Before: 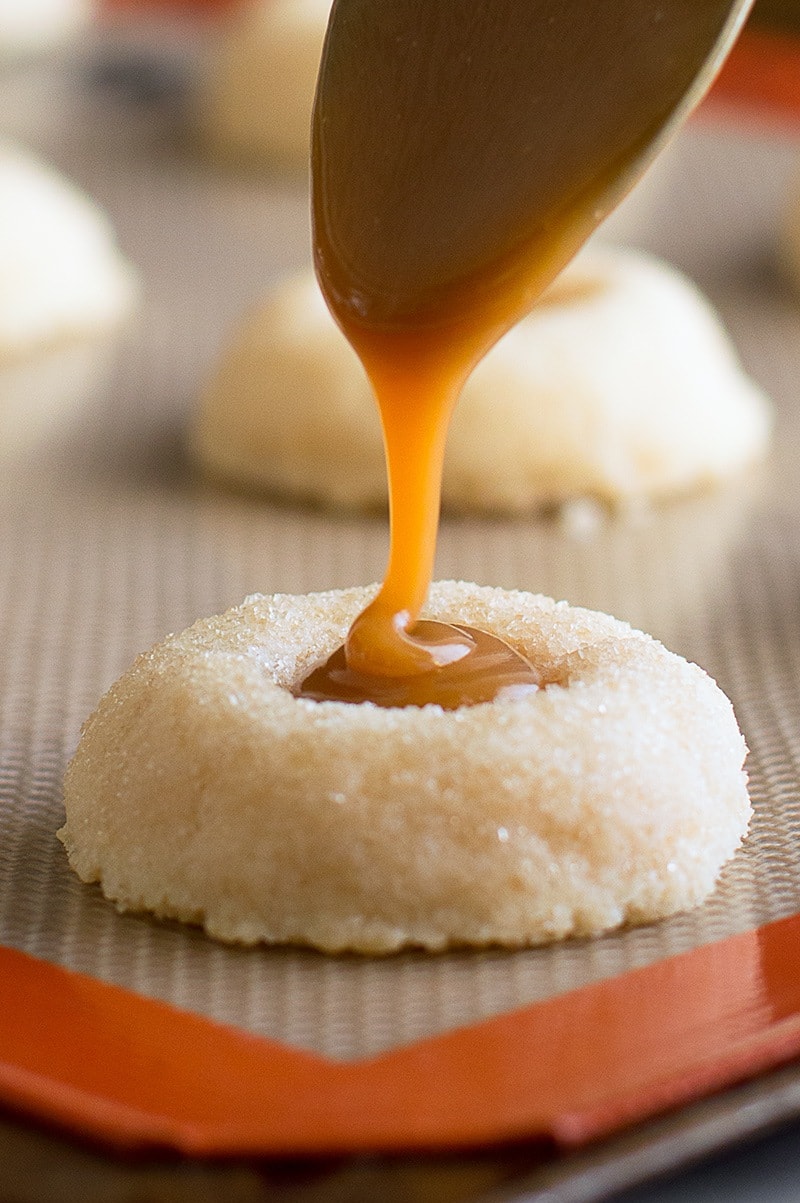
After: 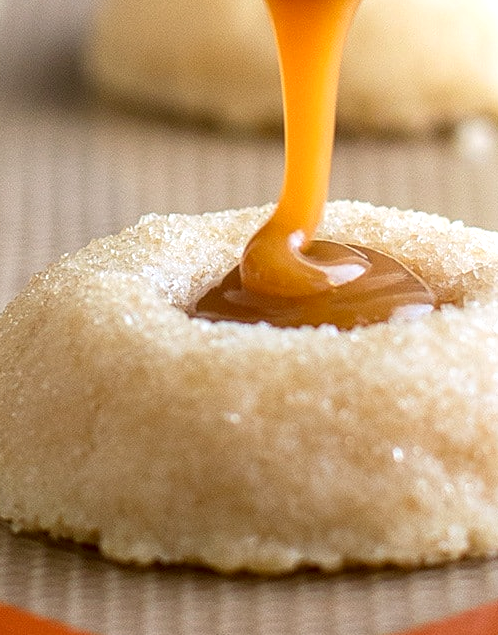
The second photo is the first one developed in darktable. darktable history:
local contrast: detail 130%
exposure: exposure 0.212 EV, compensate exposure bias true, compensate highlight preservation false
crop: left 13.152%, top 31.605%, right 24.514%, bottom 15.607%
